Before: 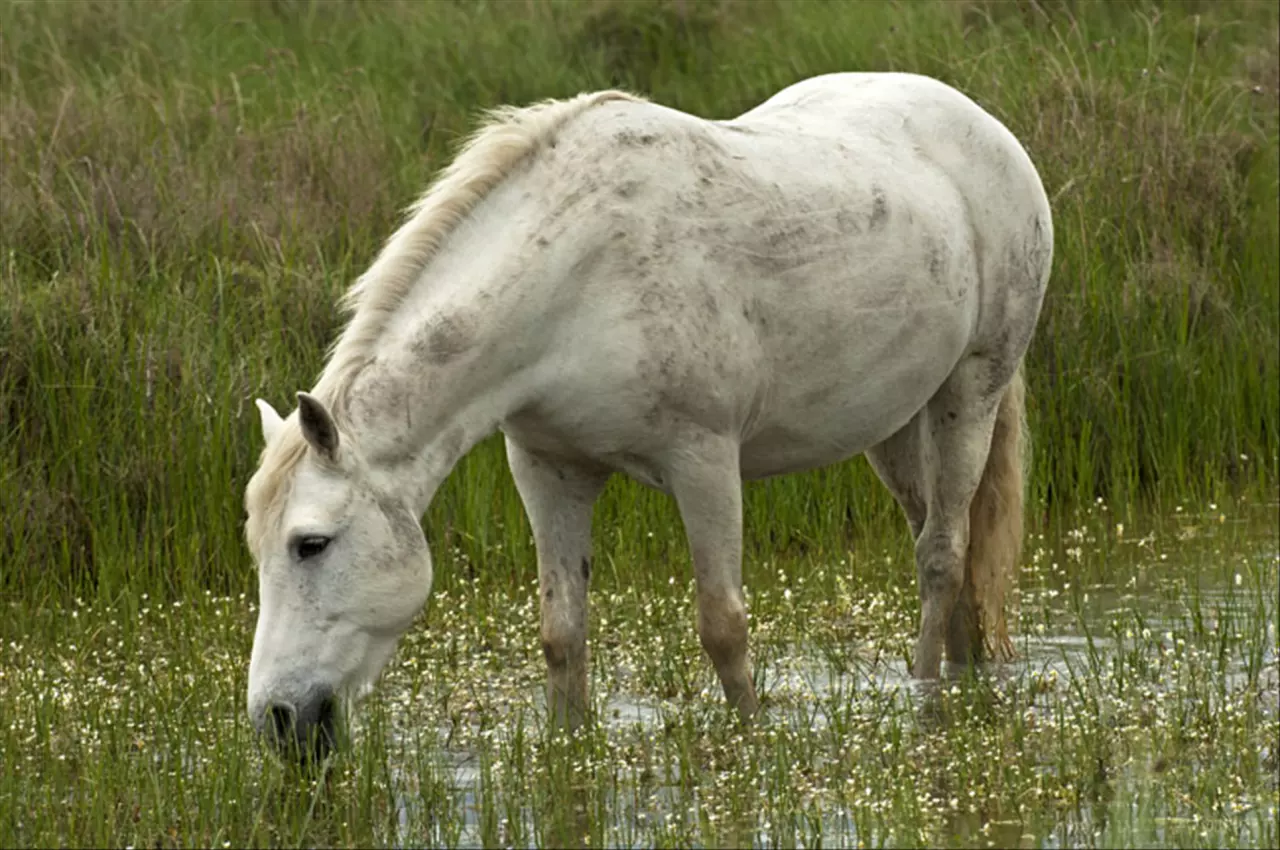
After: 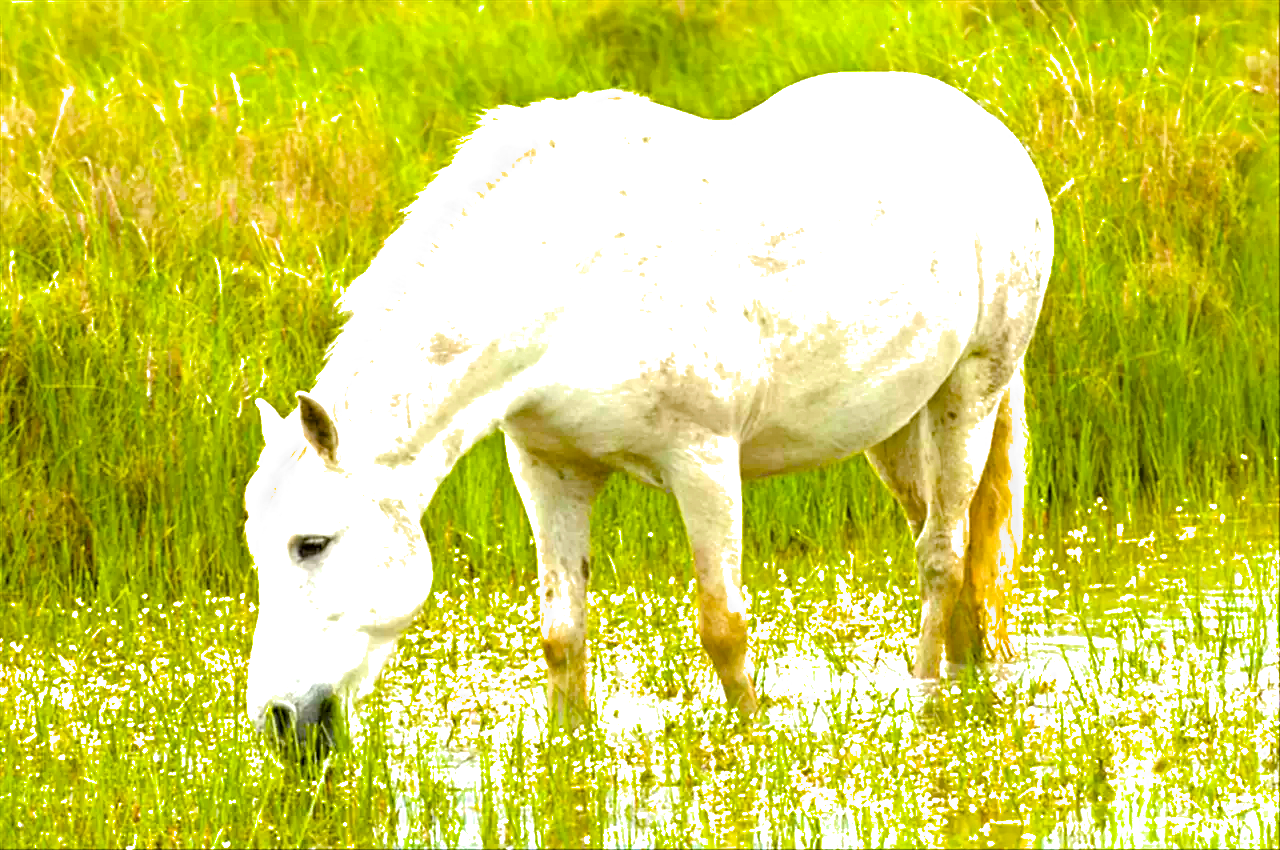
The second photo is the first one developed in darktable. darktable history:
white balance: emerald 1
exposure: black level correction 0, exposure 1.75 EV, compensate exposure bias true, compensate highlight preservation false
filmic rgb: black relative exposure -15 EV, white relative exposure 3 EV, threshold 6 EV, target black luminance 0%, hardness 9.27, latitude 99%, contrast 0.912, shadows ↔ highlights balance 0.505%, add noise in highlights 0, color science v3 (2019), use custom middle-gray values true, iterations of high-quality reconstruction 0, contrast in highlights soft, enable highlight reconstruction true
color balance rgb: linear chroma grading › global chroma 25%, perceptual saturation grading › global saturation 40%, perceptual saturation grading › highlights -50%, perceptual saturation grading › shadows 30%, perceptual brilliance grading › global brilliance 25%, global vibrance 60%
